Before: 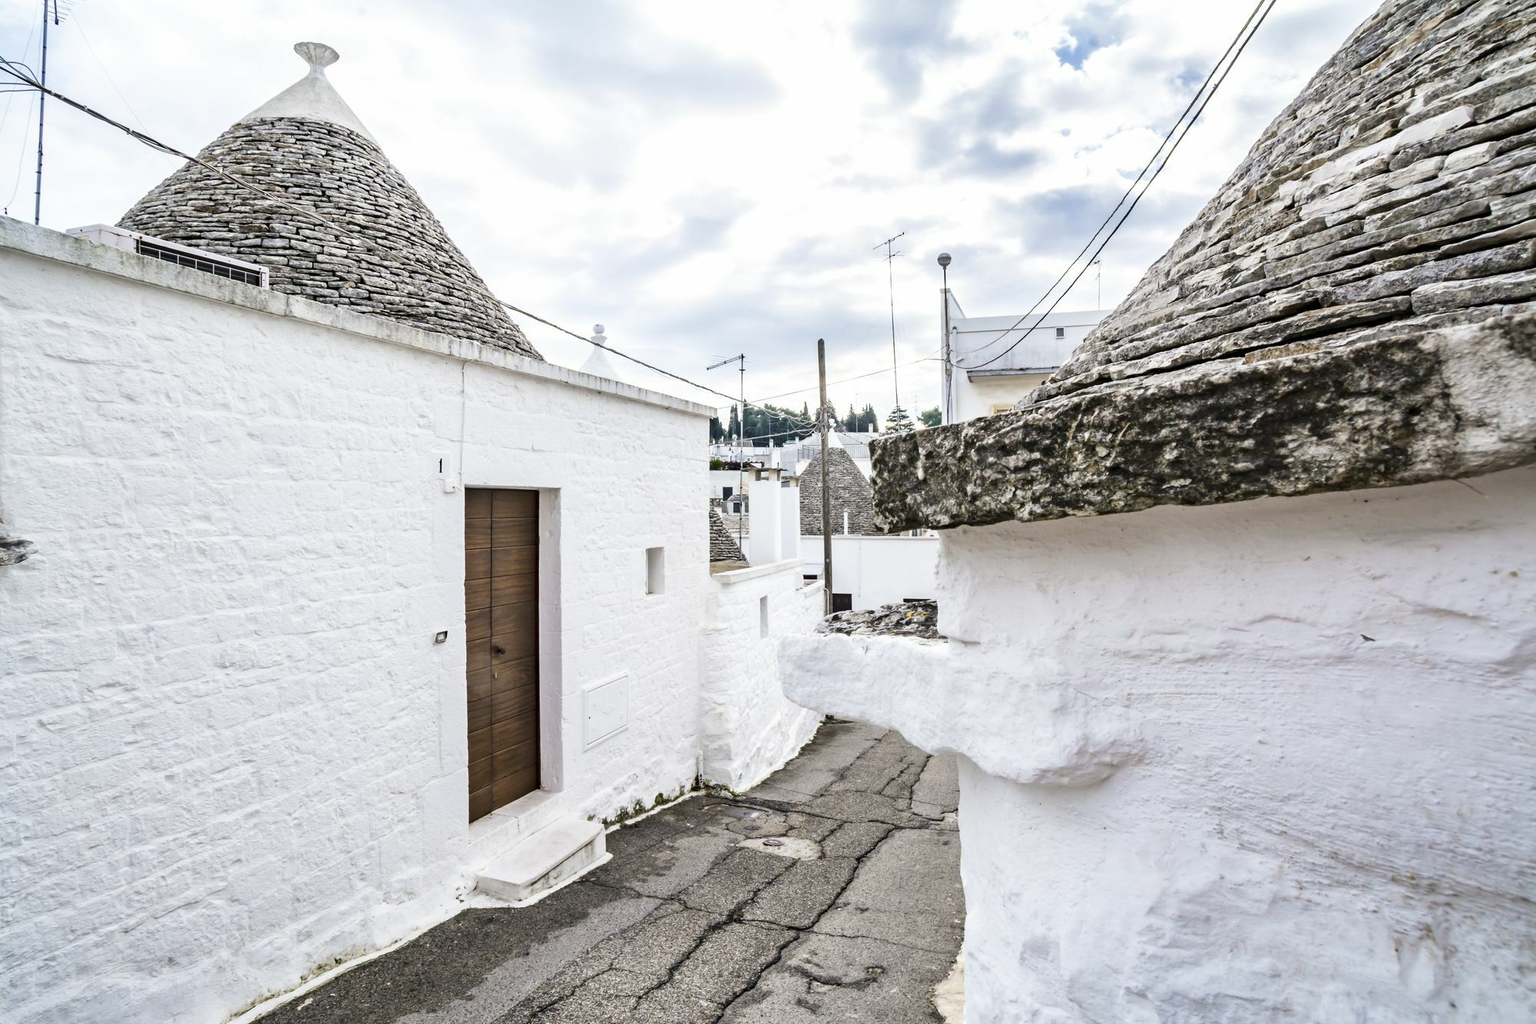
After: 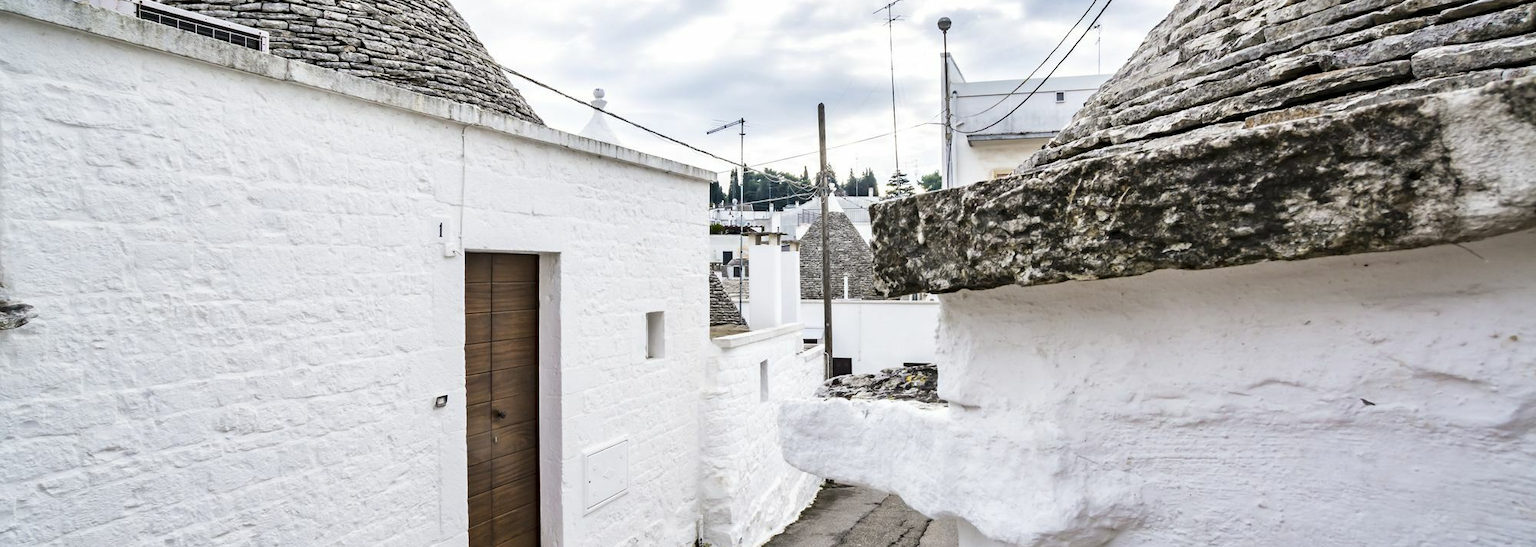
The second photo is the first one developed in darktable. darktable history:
shadows and highlights: shadows 37.27, highlights -28.18, soften with gaussian
crop and rotate: top 23.043%, bottom 23.437%
